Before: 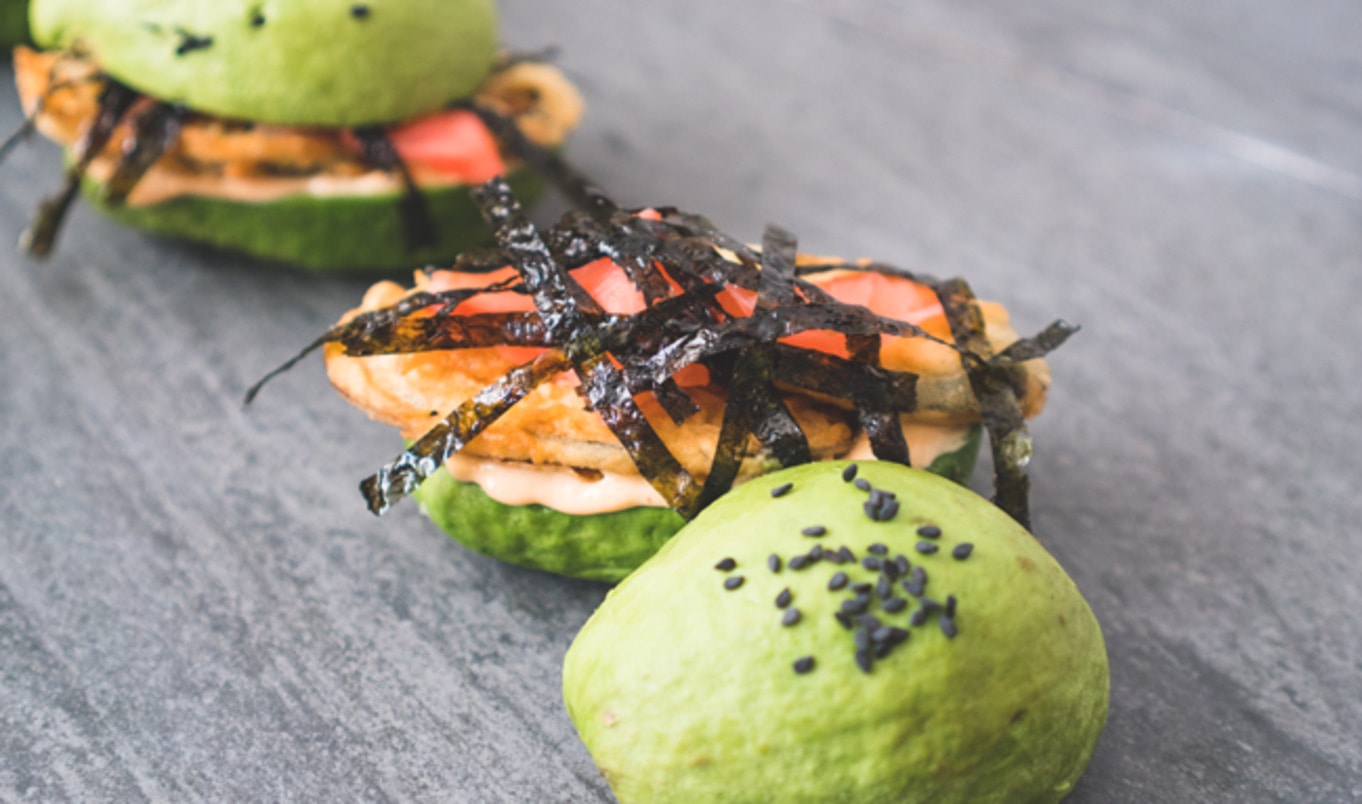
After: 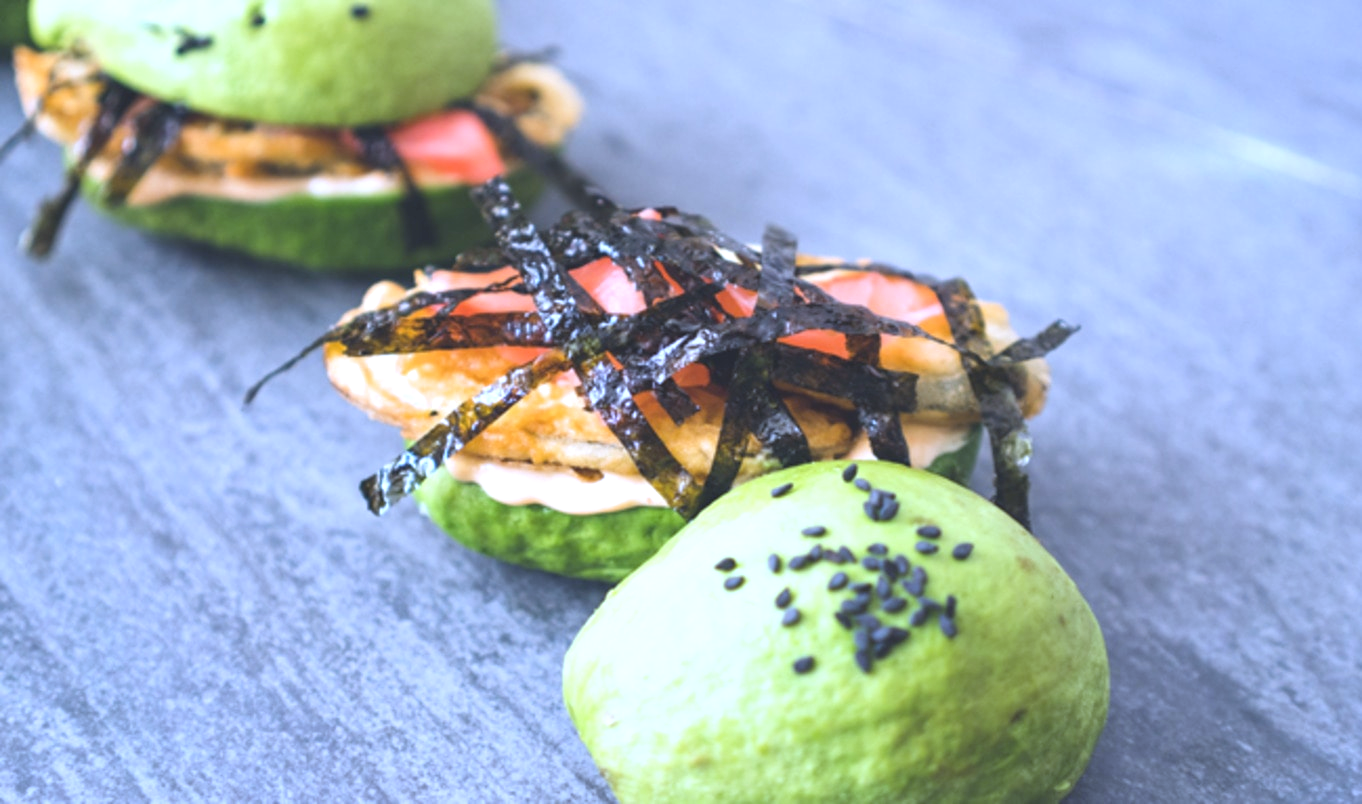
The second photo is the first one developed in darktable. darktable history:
white balance: red 0.871, blue 1.249
exposure: black level correction 0, exposure 0.5 EV, compensate highlight preservation false
